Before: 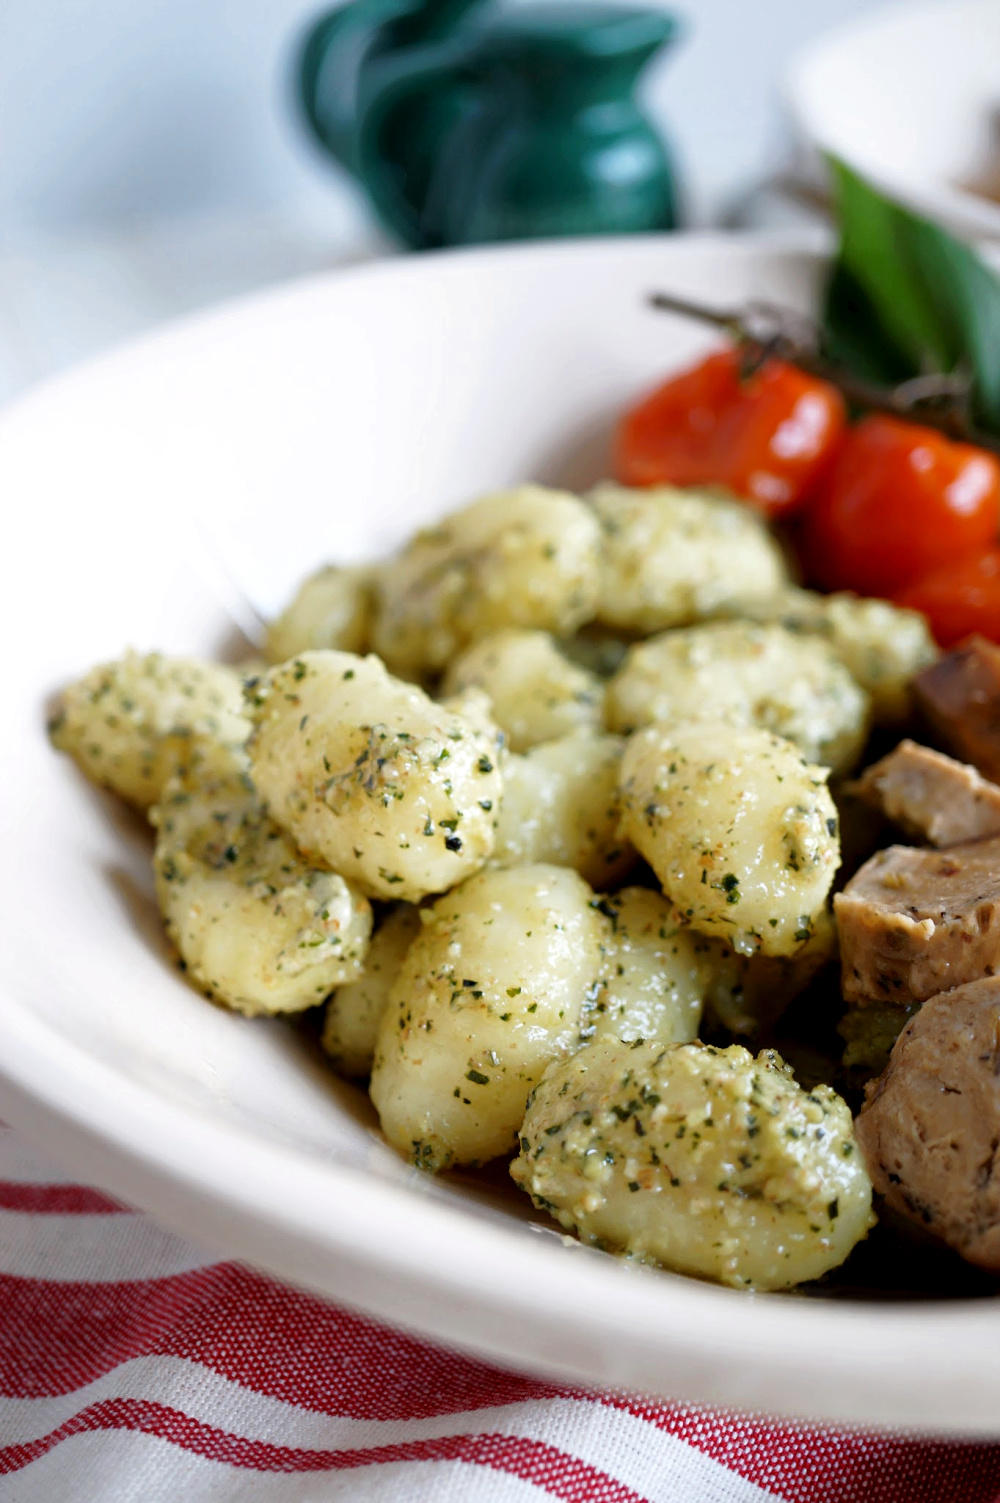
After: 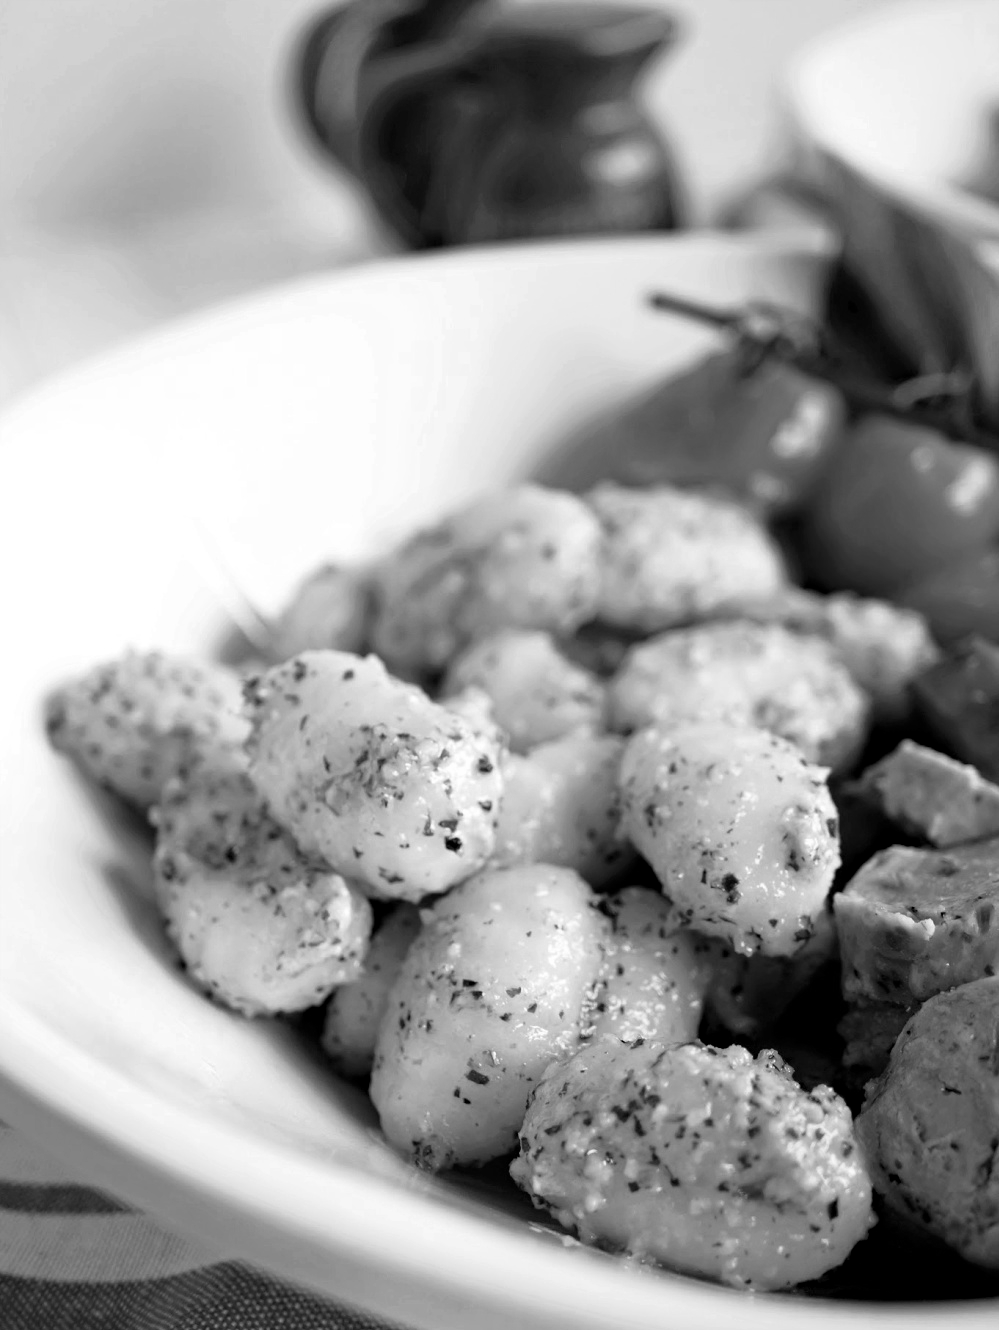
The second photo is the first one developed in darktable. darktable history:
monochrome: on, module defaults
haze removal: compatibility mode true, adaptive false
crop and rotate: top 0%, bottom 11.49%
